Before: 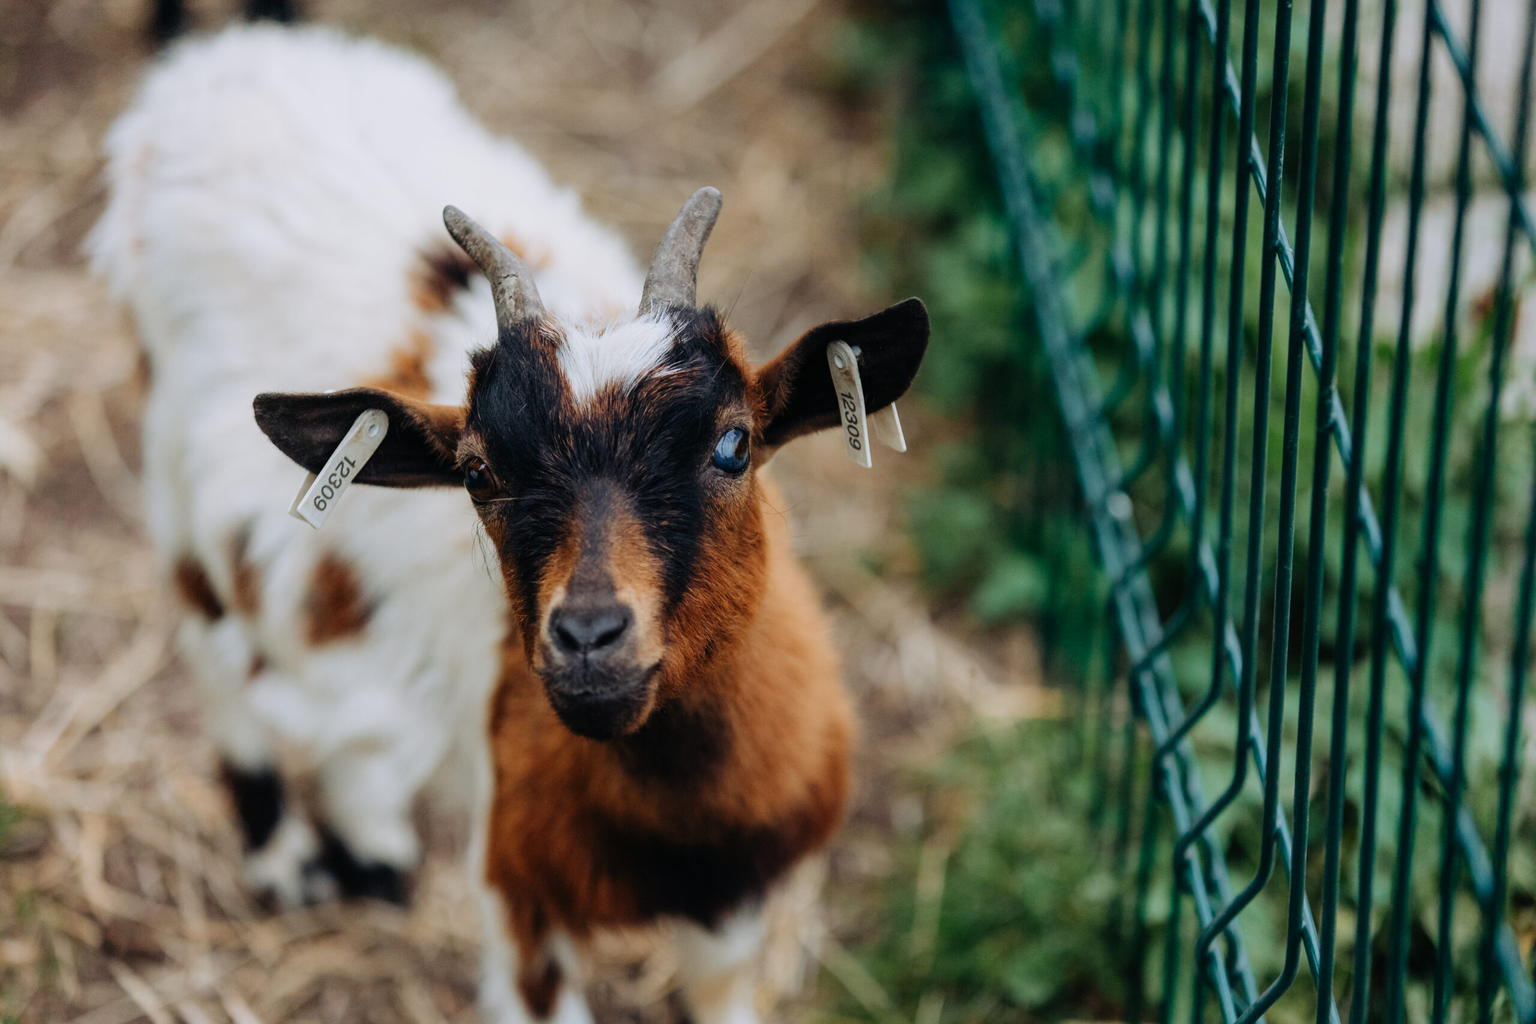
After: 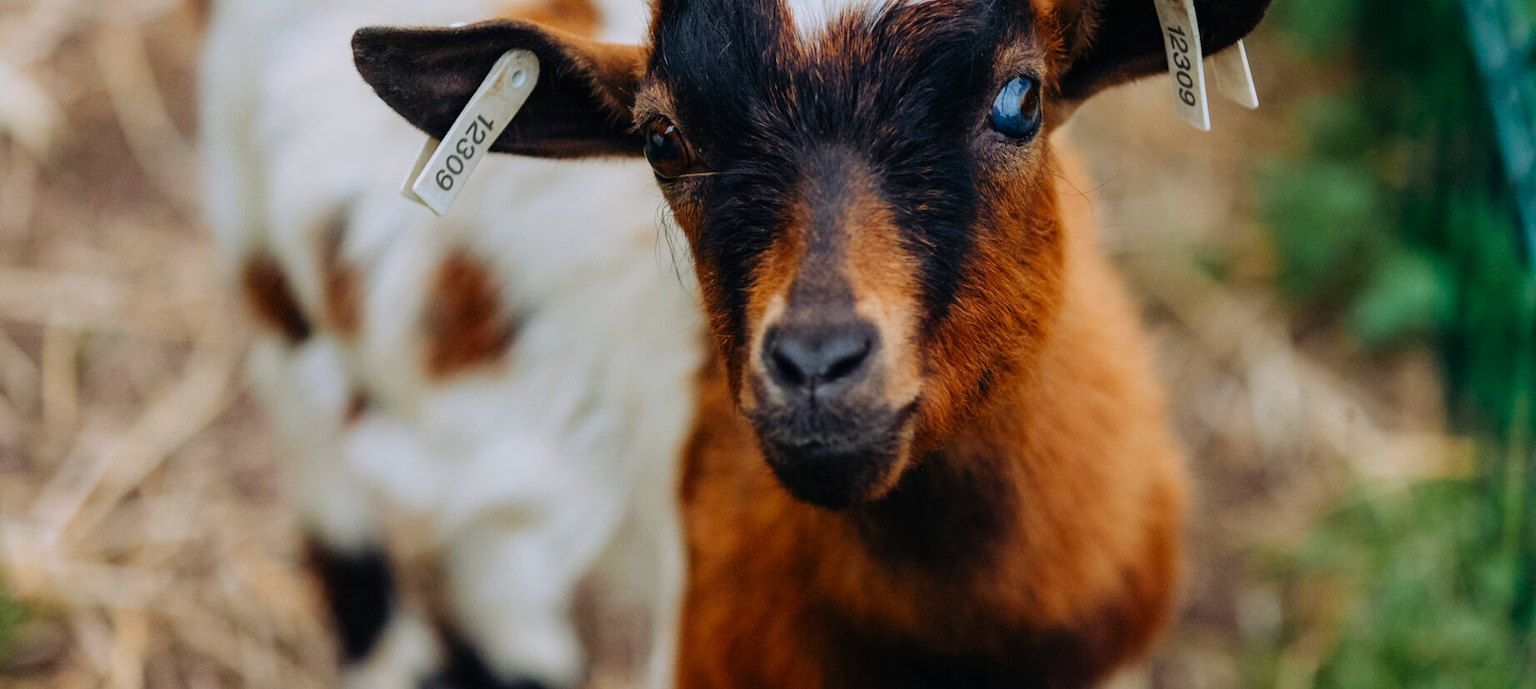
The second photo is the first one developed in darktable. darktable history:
crop: top 36.498%, right 27.964%, bottom 14.995%
exposure: compensate highlight preservation false
color balance rgb: global vibrance 20%
color contrast: green-magenta contrast 1.2, blue-yellow contrast 1.2
